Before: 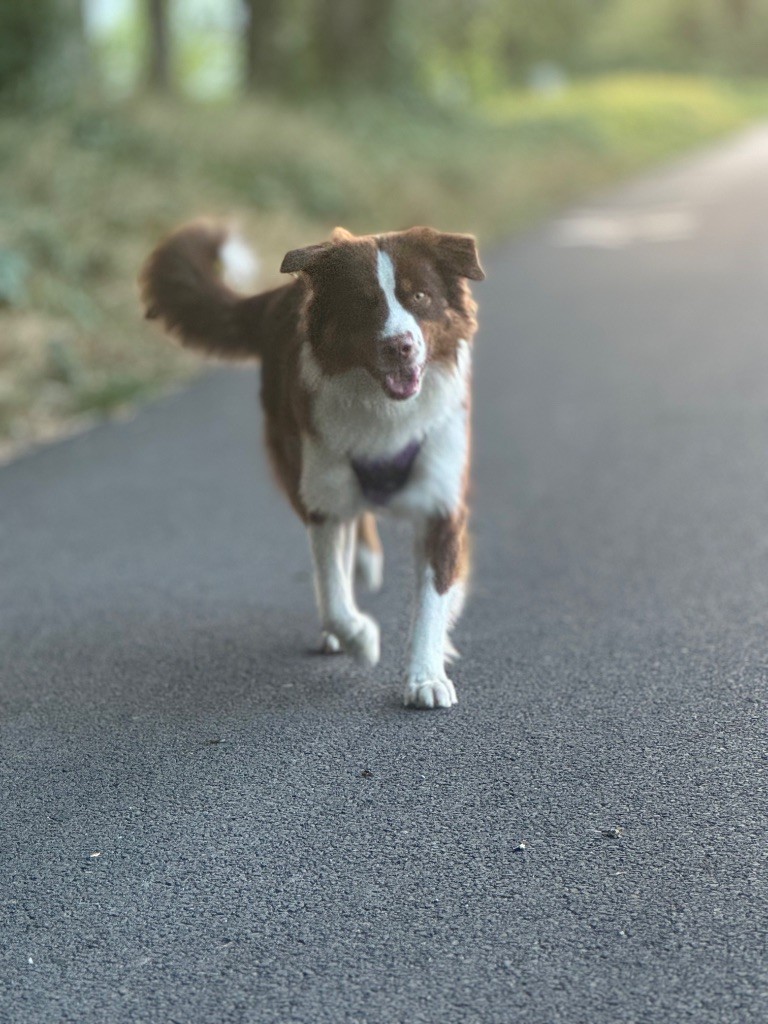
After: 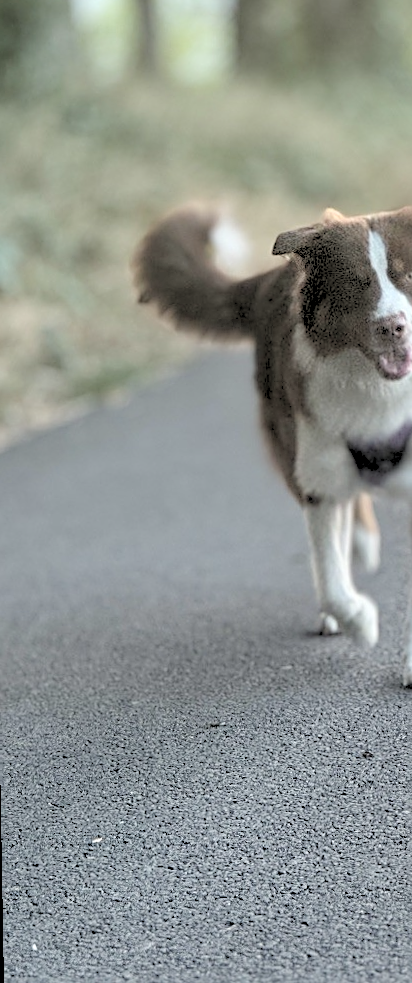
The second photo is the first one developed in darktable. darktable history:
rgb levels: levels [[0.027, 0.429, 0.996], [0, 0.5, 1], [0, 0.5, 1]]
contrast brightness saturation: contrast 0.1, saturation -0.36
sharpen: on, module defaults
rotate and perspective: rotation -1°, crop left 0.011, crop right 0.989, crop top 0.025, crop bottom 0.975
white balance: emerald 1
crop: left 0.587%, right 45.588%, bottom 0.086%
